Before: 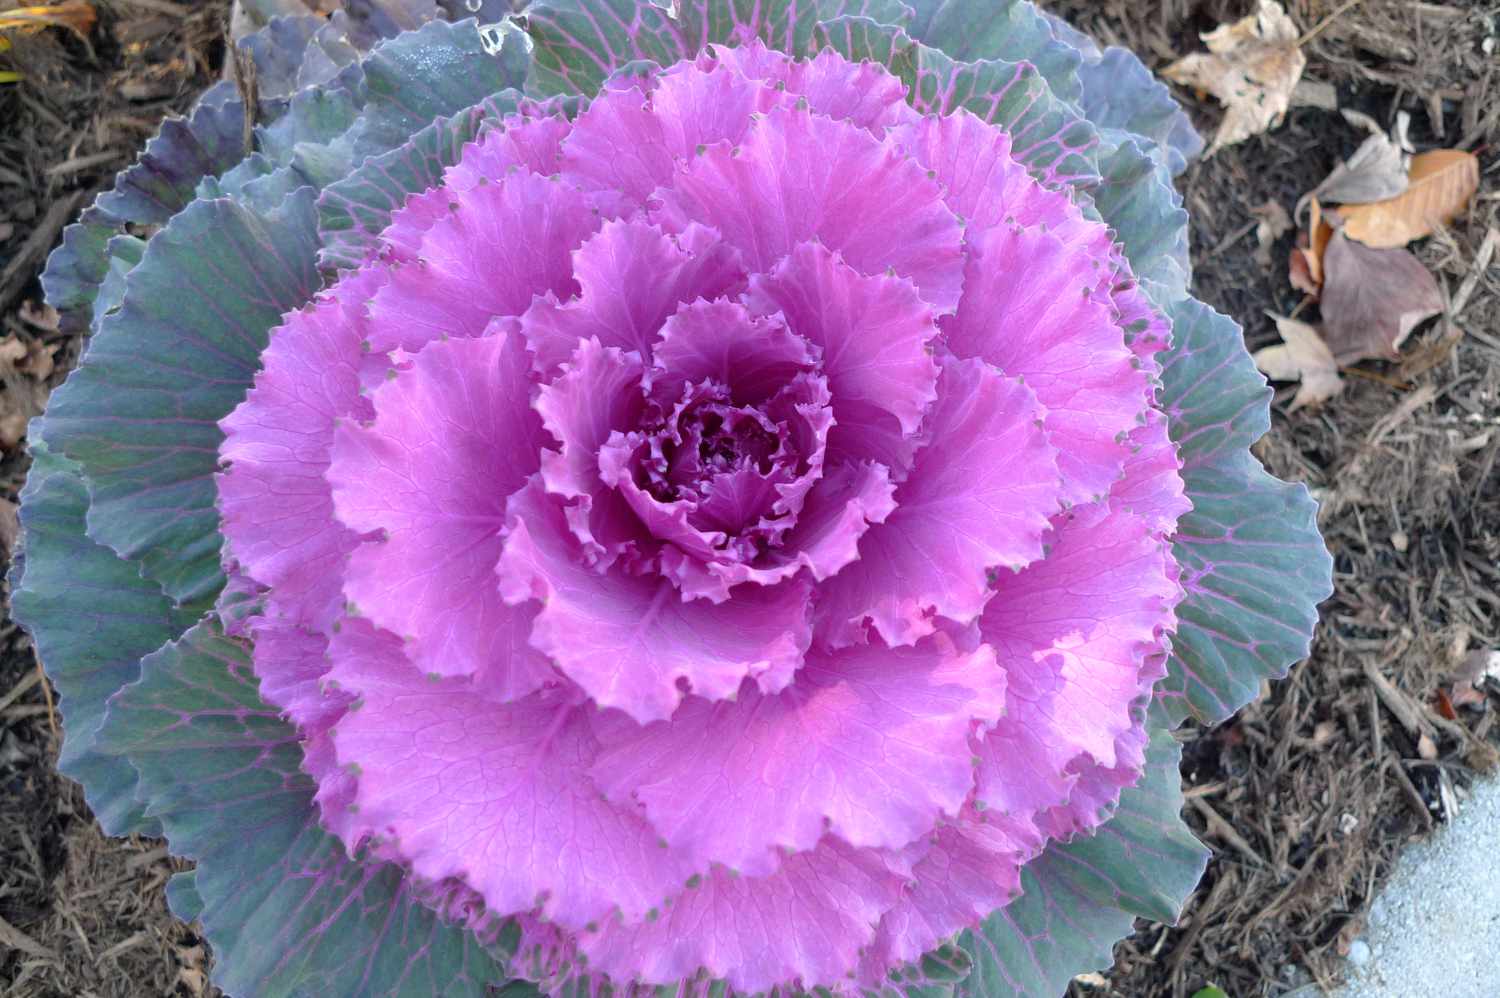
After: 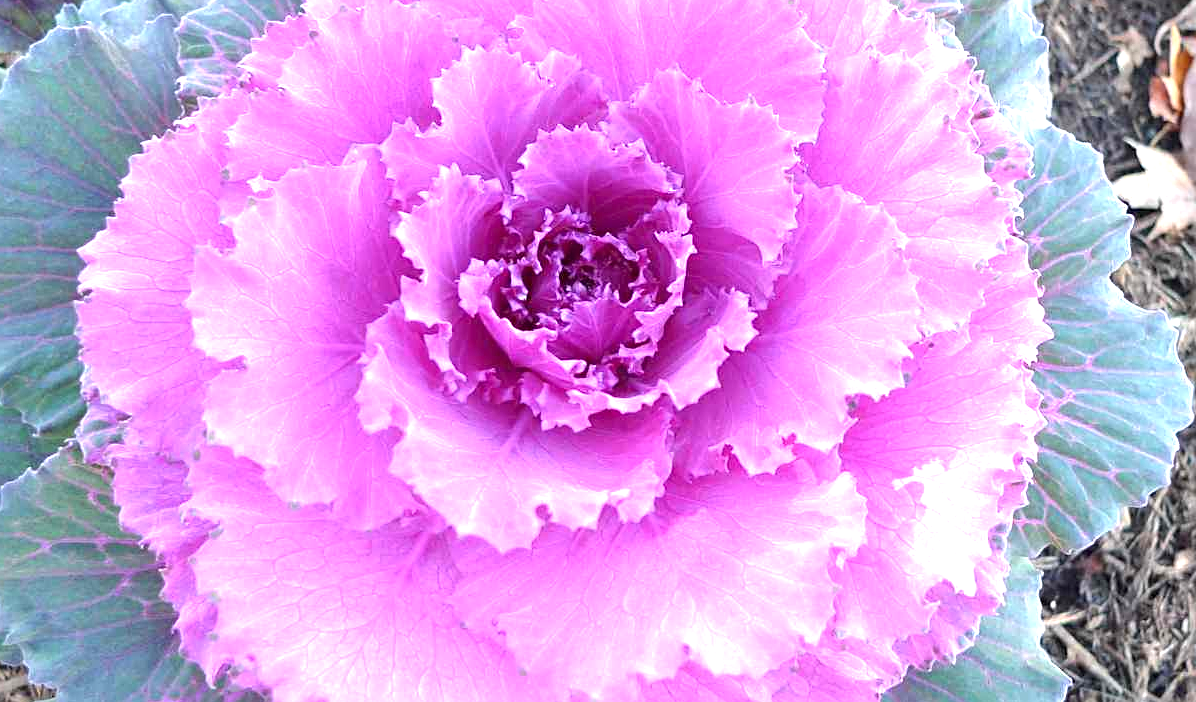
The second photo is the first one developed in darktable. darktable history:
sharpen: on, module defaults
crop: left 9.359%, top 17.252%, right 10.896%, bottom 12.349%
exposure: exposure 1.163 EV, compensate highlight preservation false
